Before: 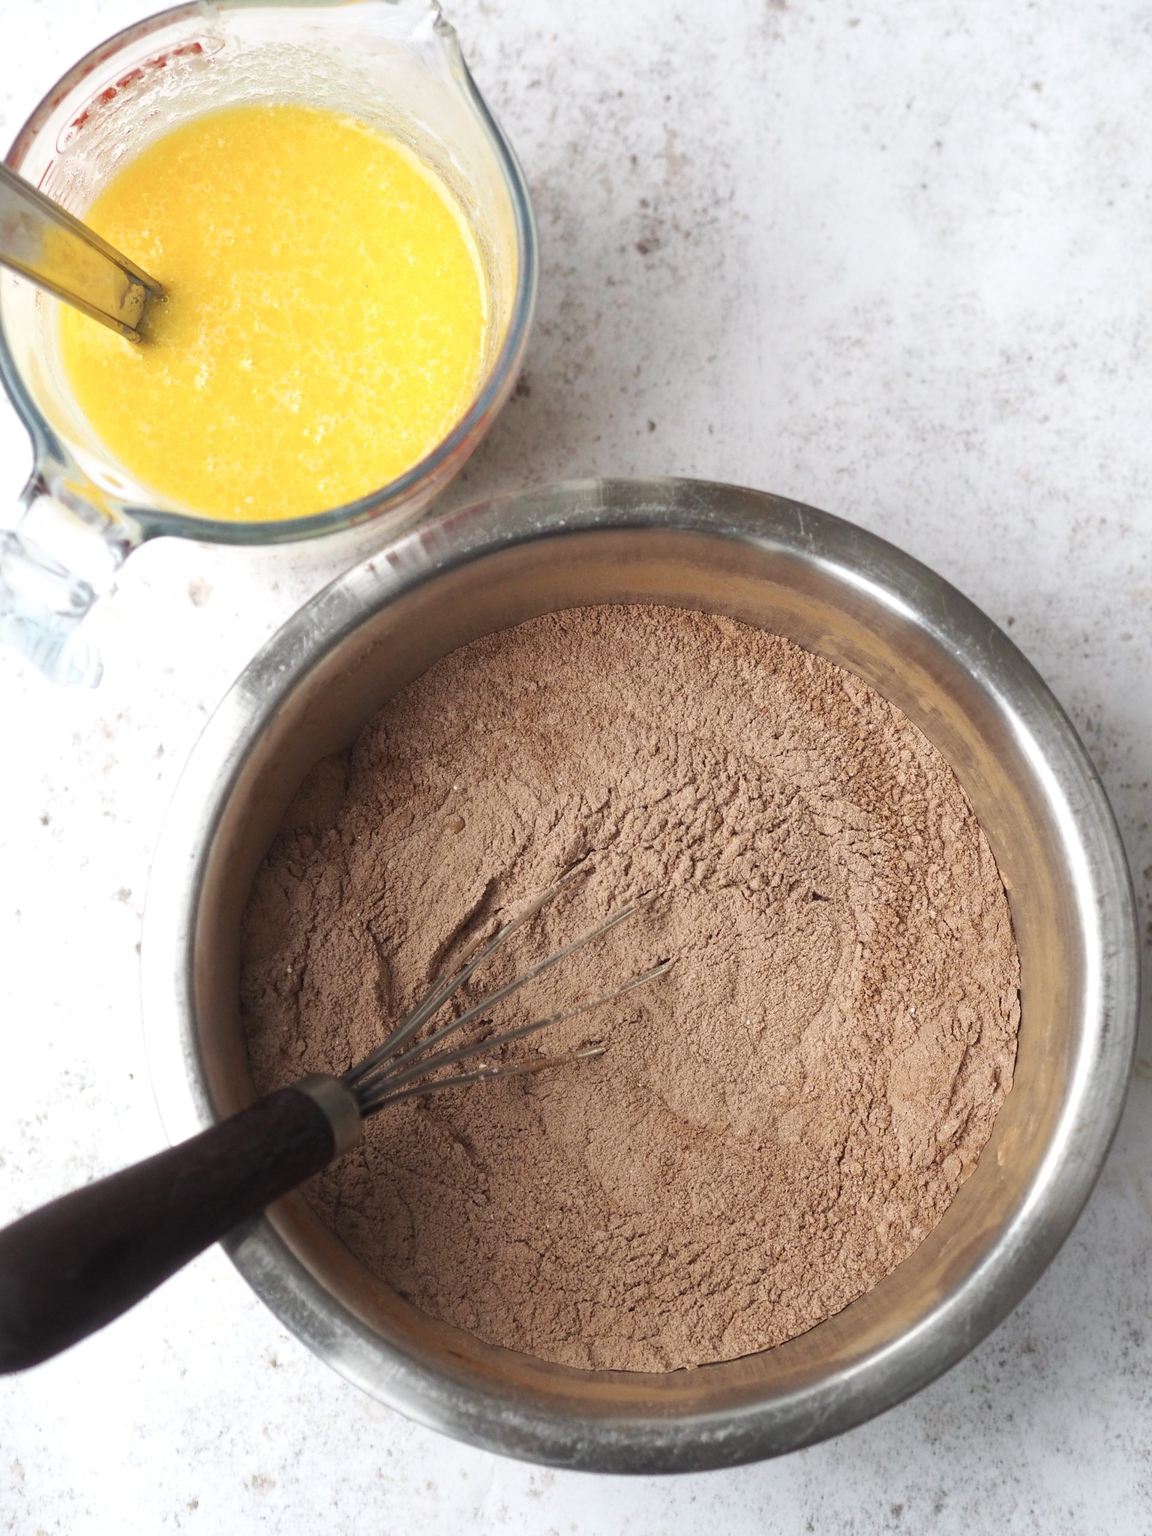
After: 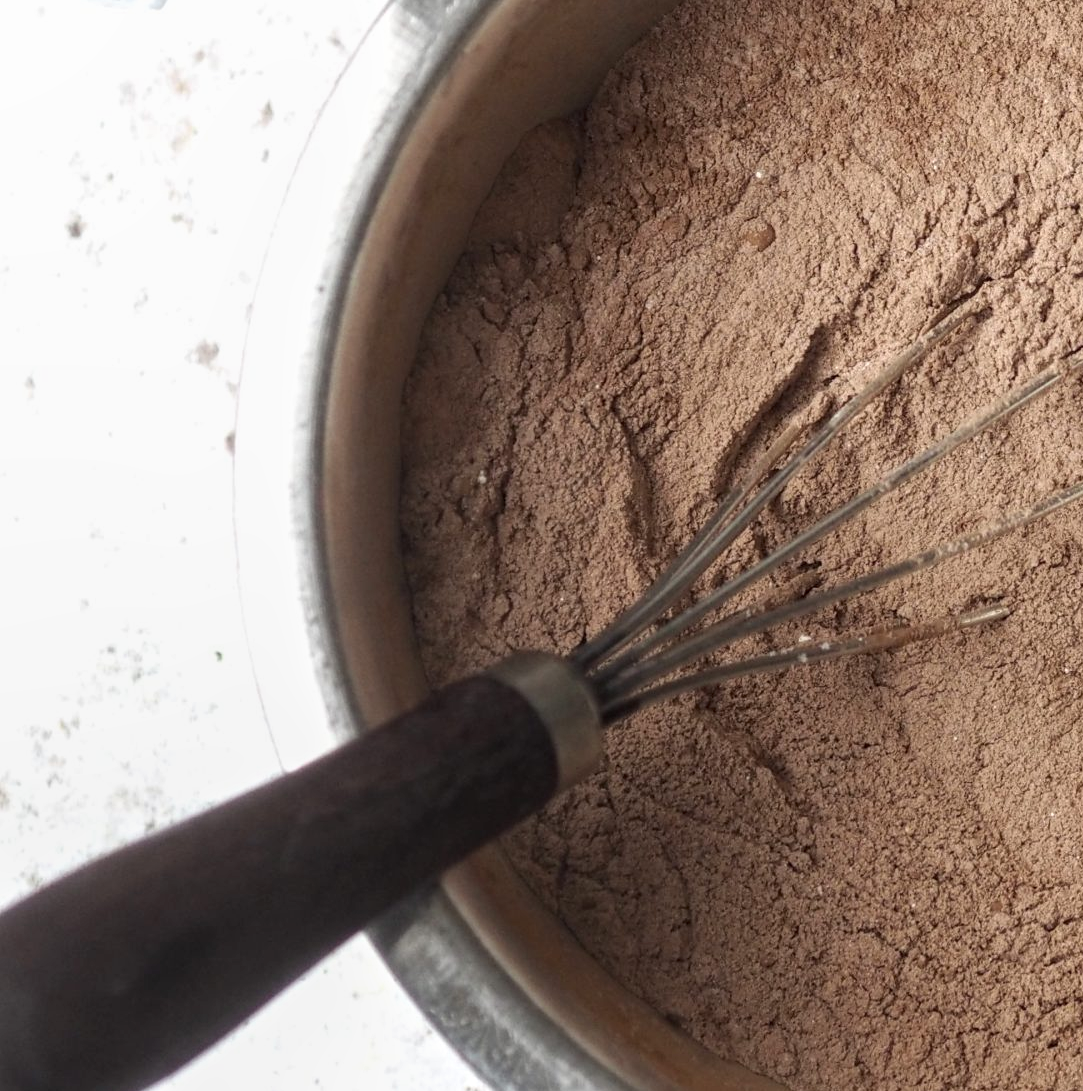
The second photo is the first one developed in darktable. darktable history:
exposure: compensate highlight preservation false
crop: top 44.483%, right 43.593%, bottom 12.892%
local contrast: on, module defaults
rotate and perspective: automatic cropping off
